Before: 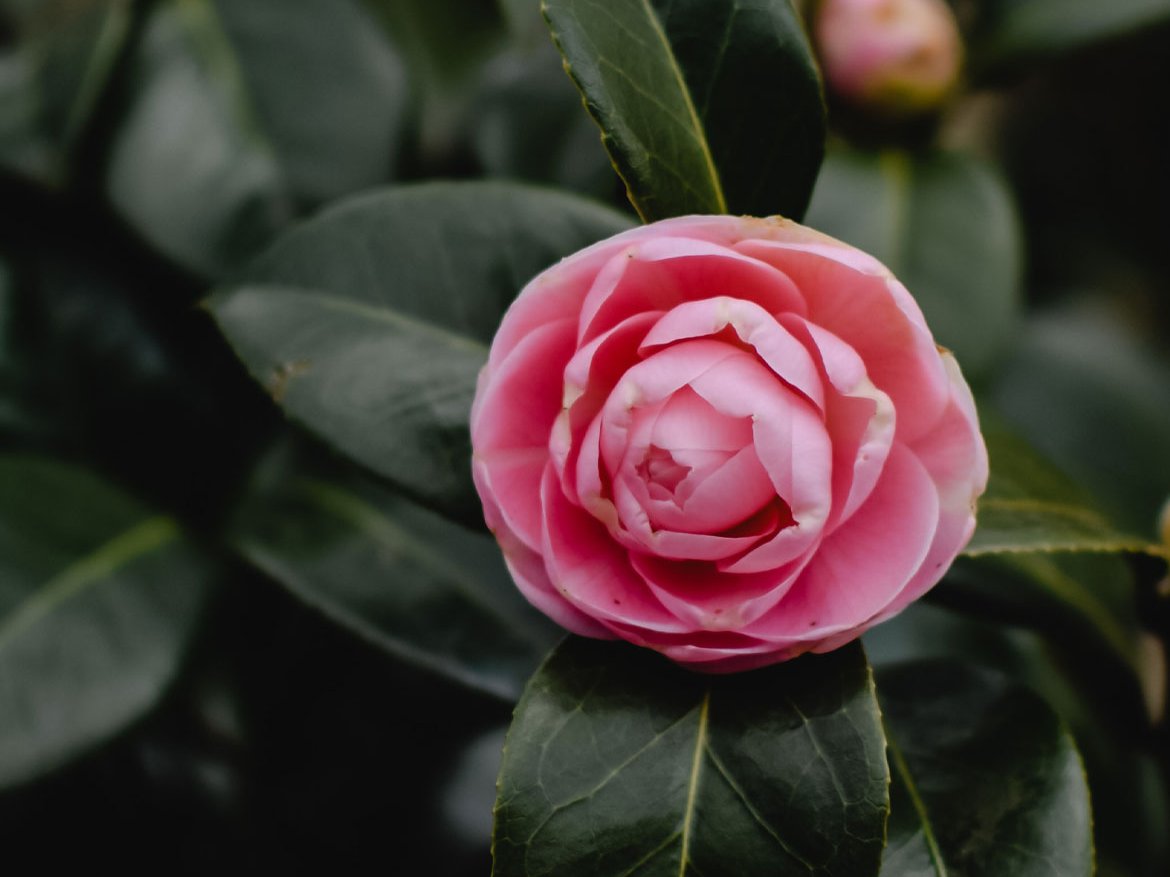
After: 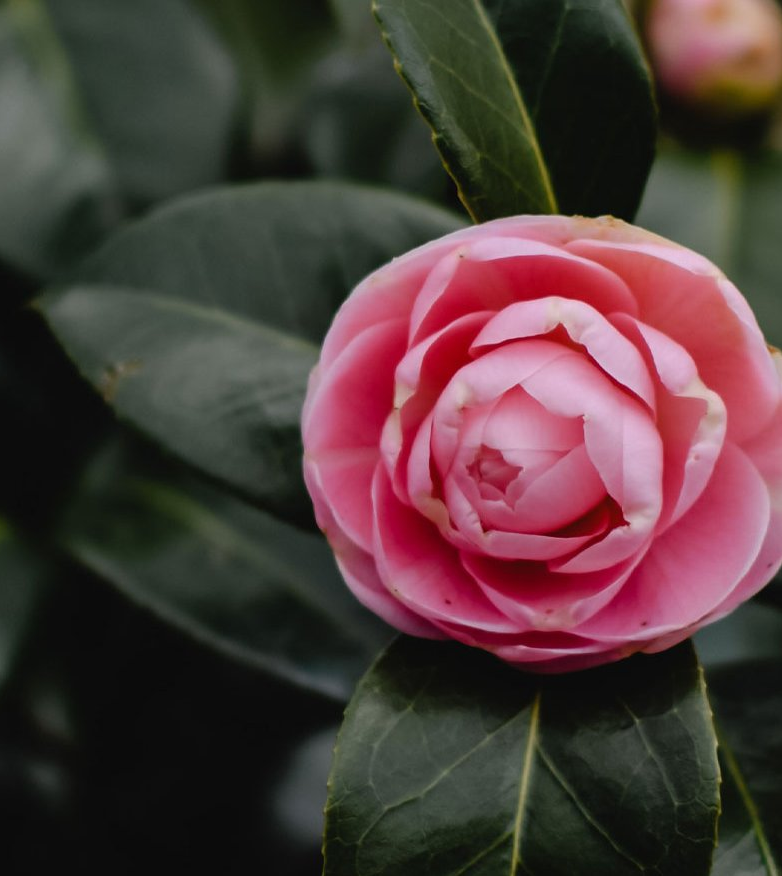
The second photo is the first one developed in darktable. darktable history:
crop and rotate: left 14.459%, right 18.647%
